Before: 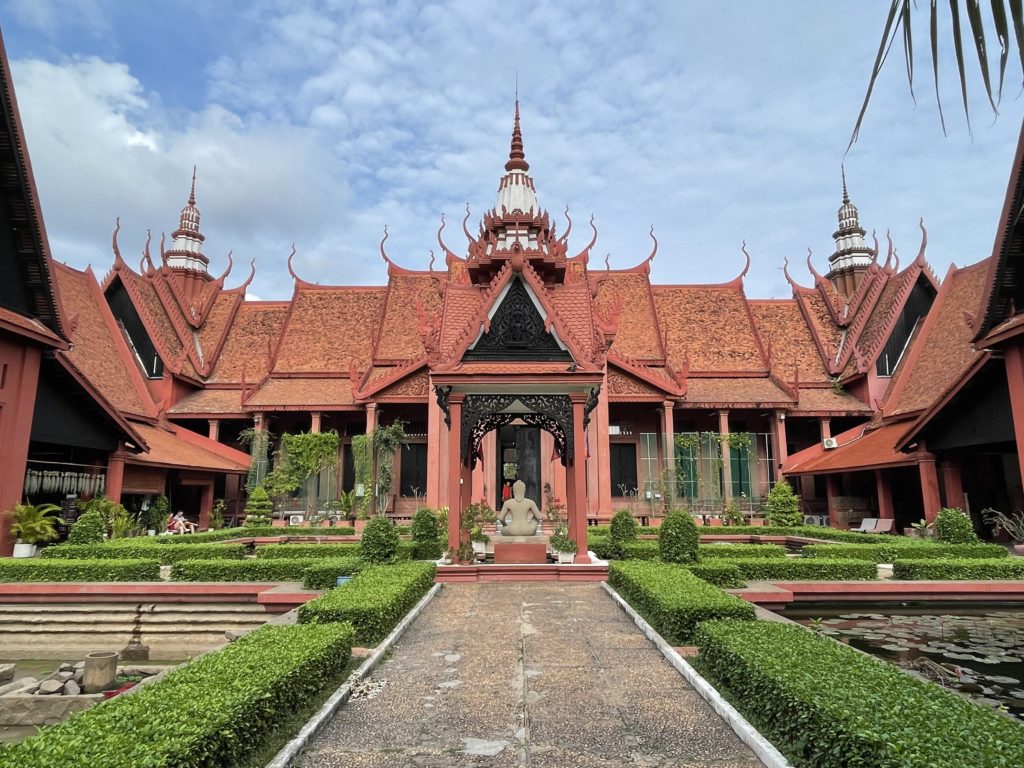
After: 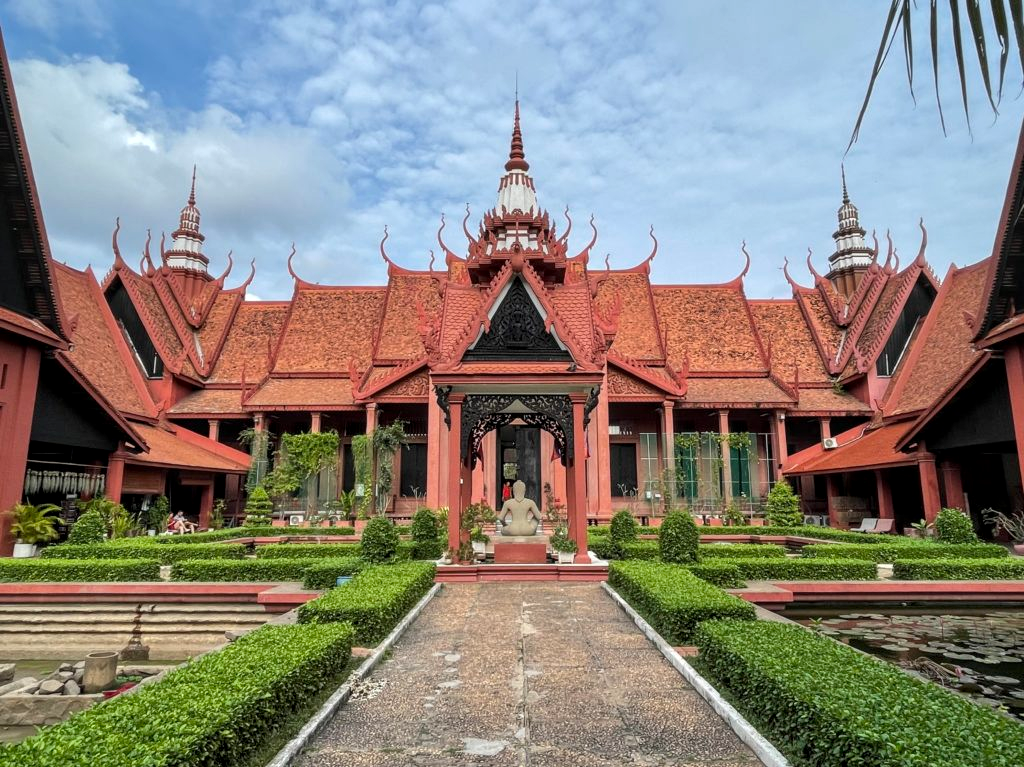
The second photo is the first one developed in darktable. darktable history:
crop: bottom 0.071%
local contrast: on, module defaults
